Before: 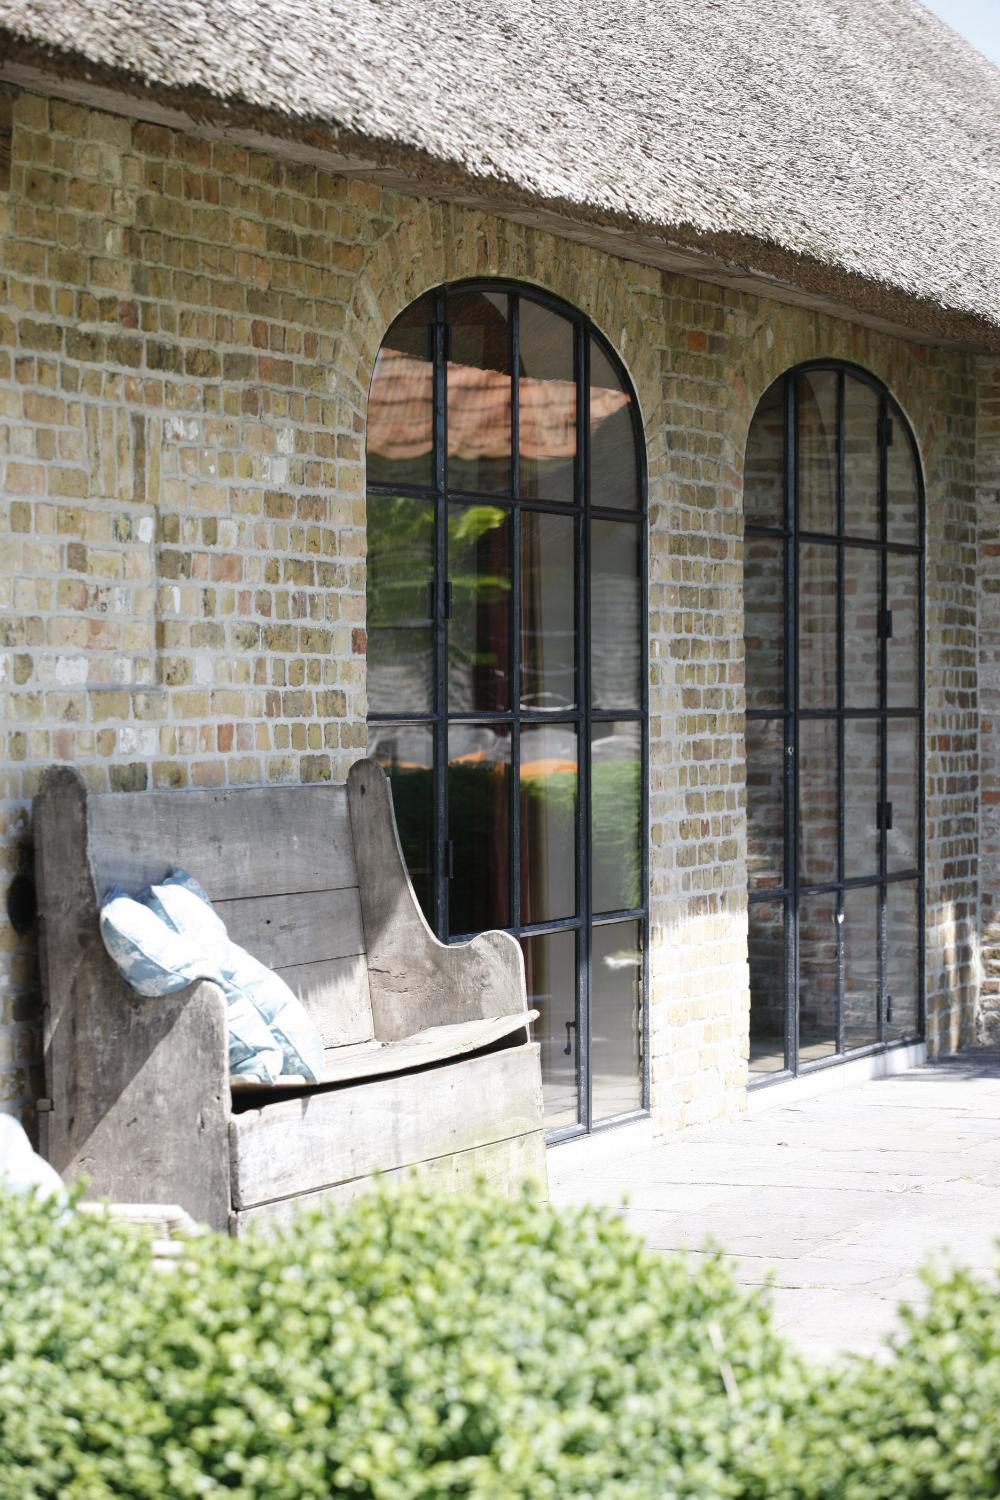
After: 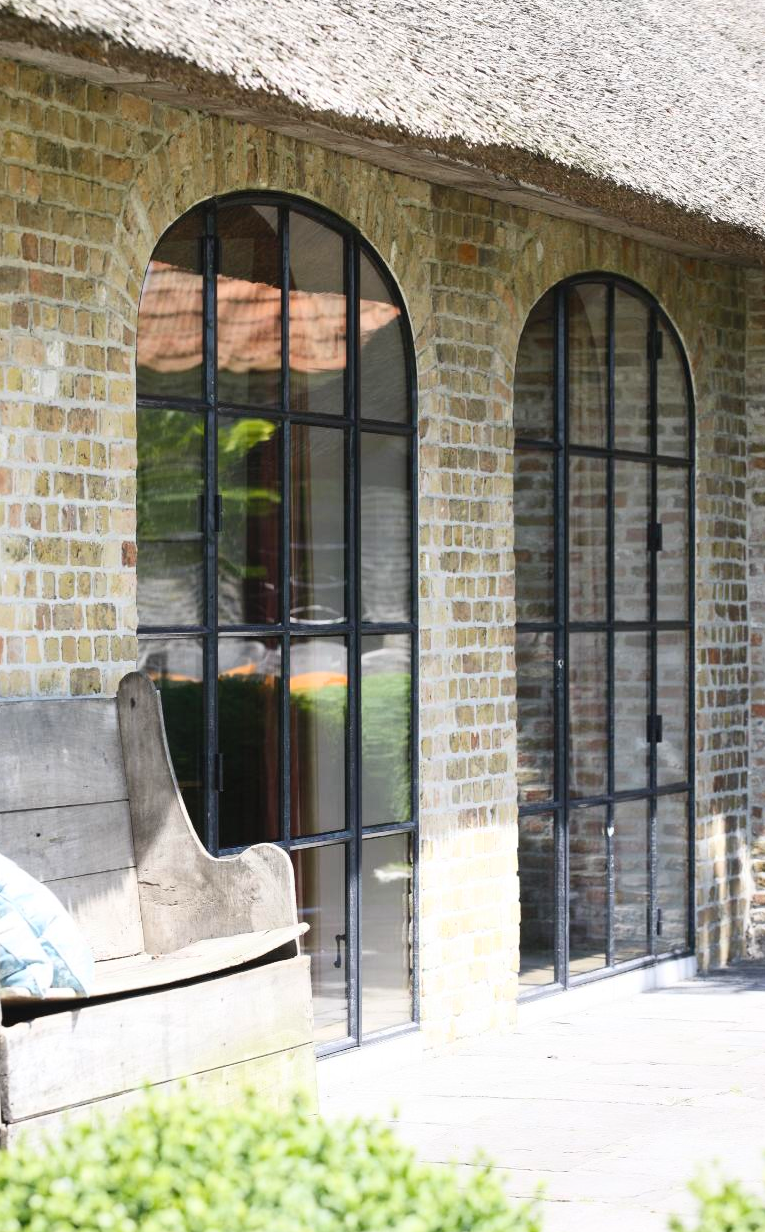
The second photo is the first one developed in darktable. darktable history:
crop: left 23.095%, top 5.827%, bottom 11.854%
contrast brightness saturation: contrast 0.2, brightness 0.16, saturation 0.22
